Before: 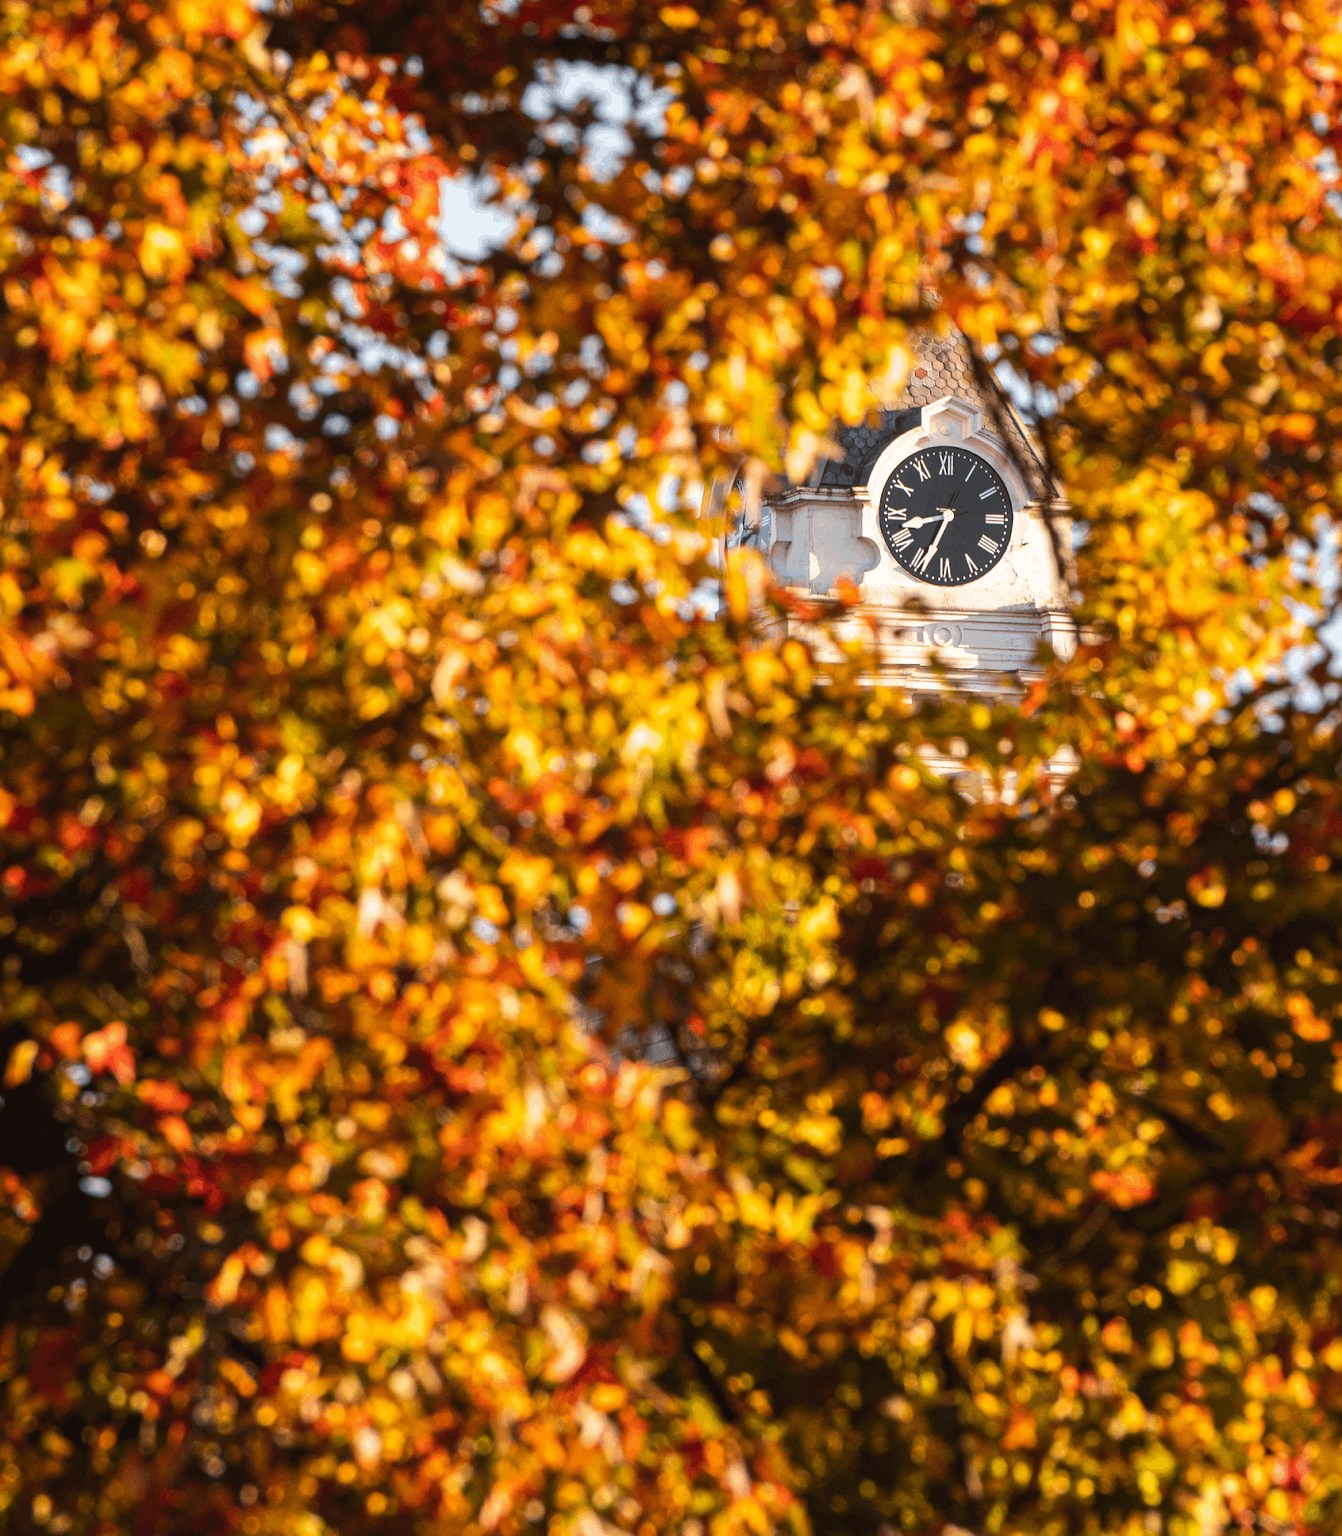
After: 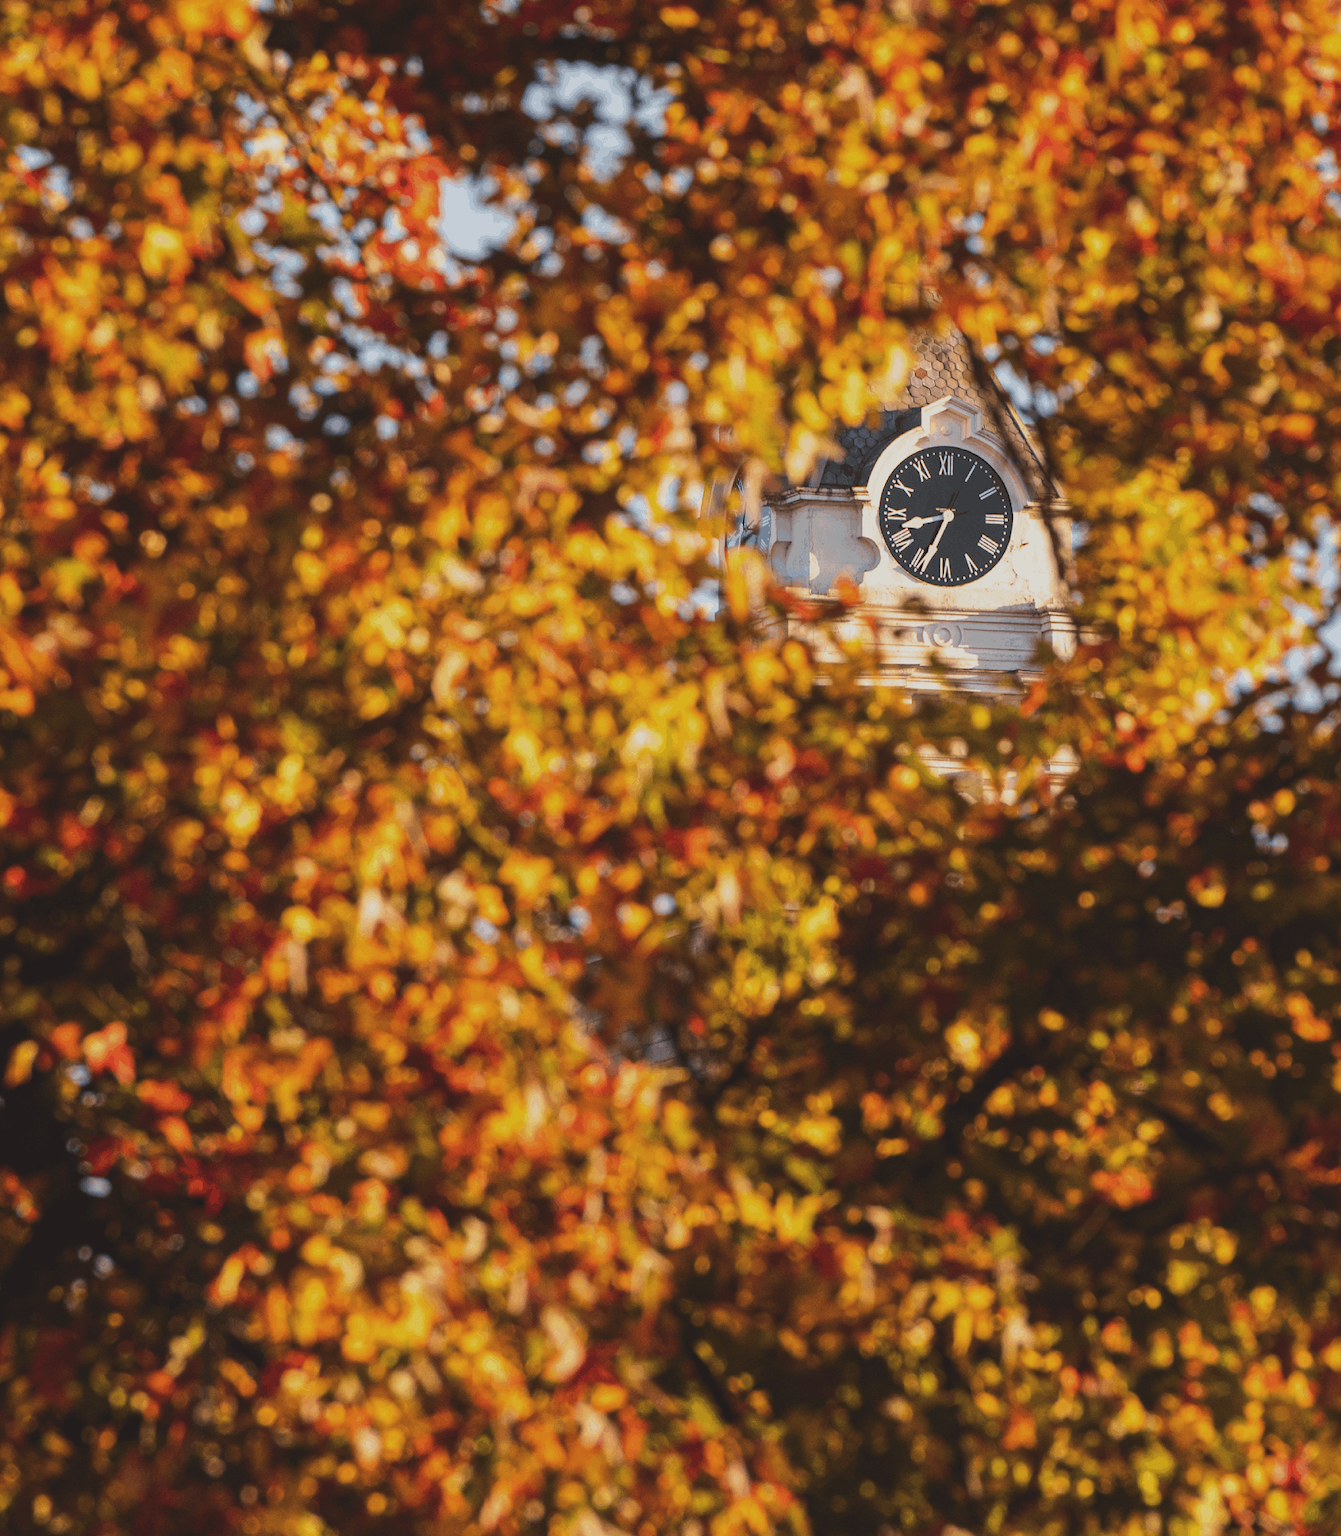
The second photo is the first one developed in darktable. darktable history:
exposure: black level correction -0.015, exposure -0.509 EV, compensate highlight preservation false
velvia: on, module defaults
contrast equalizer: octaves 7, y [[0.5 ×6], [0.5 ×6], [0.5, 0.5, 0.501, 0.545, 0.707, 0.863], [0 ×6], [0 ×6]], mix -0.995
